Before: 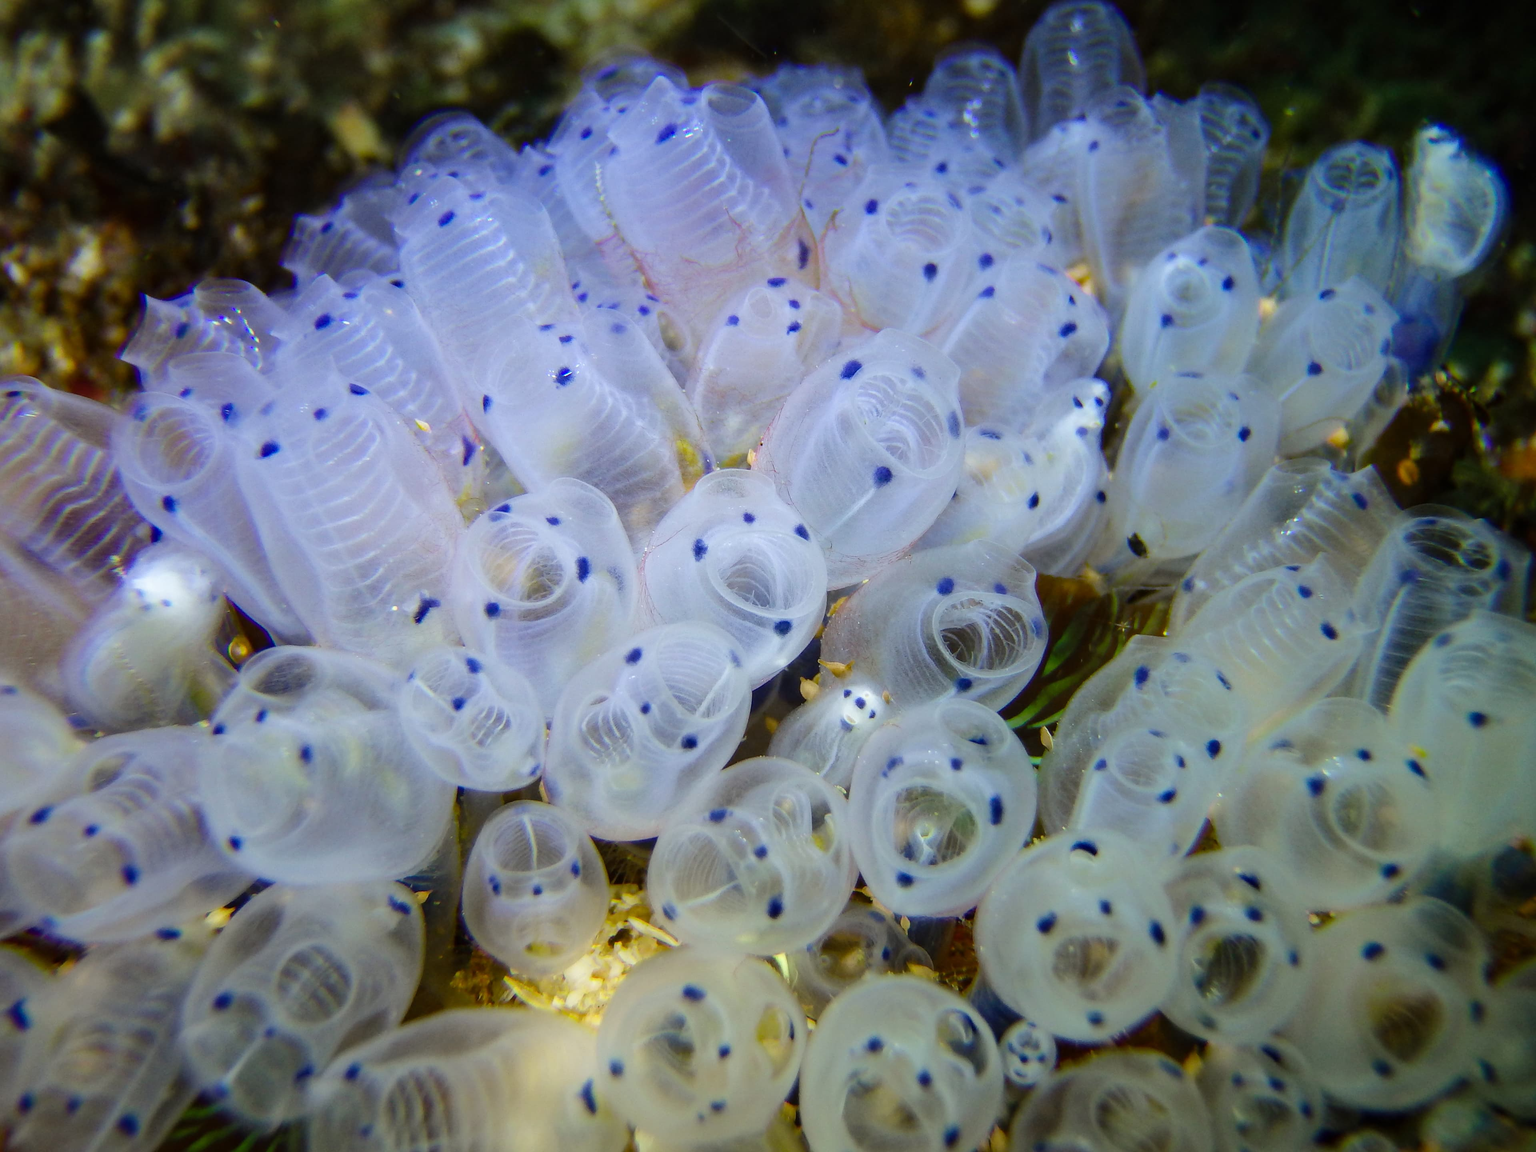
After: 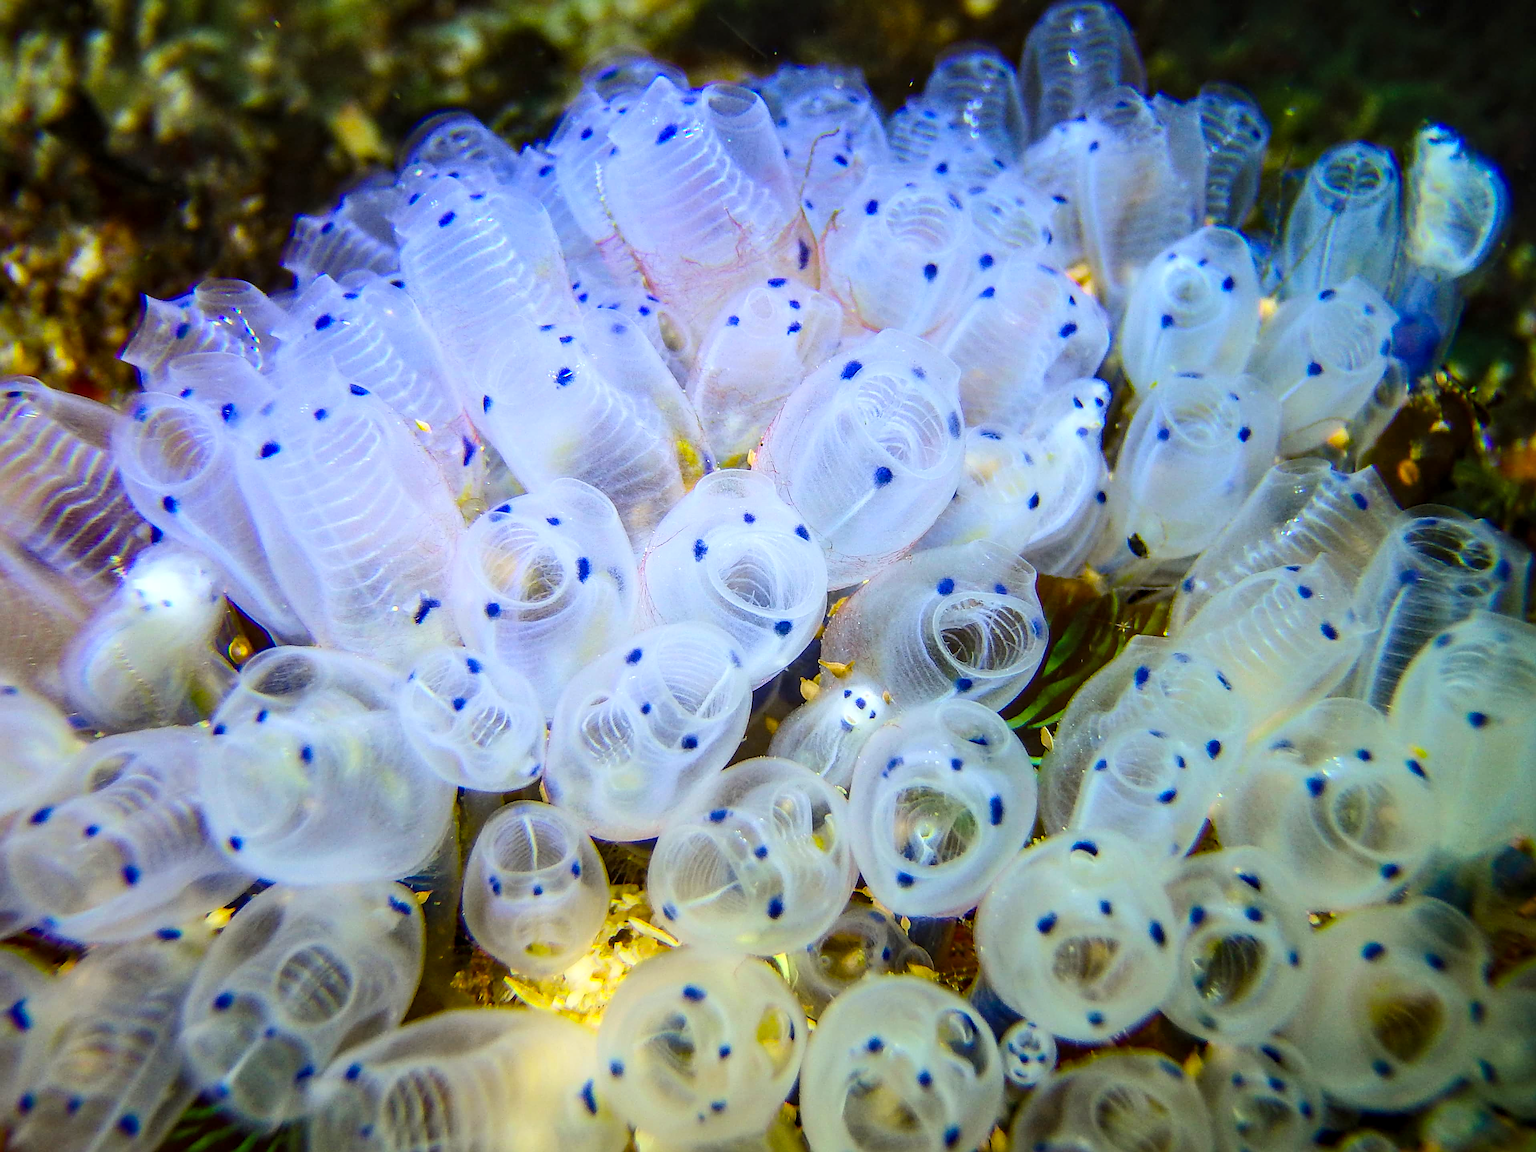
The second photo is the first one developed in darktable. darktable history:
sharpen: radius 3.017, amount 0.761
color balance rgb: perceptual saturation grading › global saturation -0.026%, global vibrance 34.819%
contrast brightness saturation: contrast 0.202, brightness 0.161, saturation 0.226
local contrast: on, module defaults
